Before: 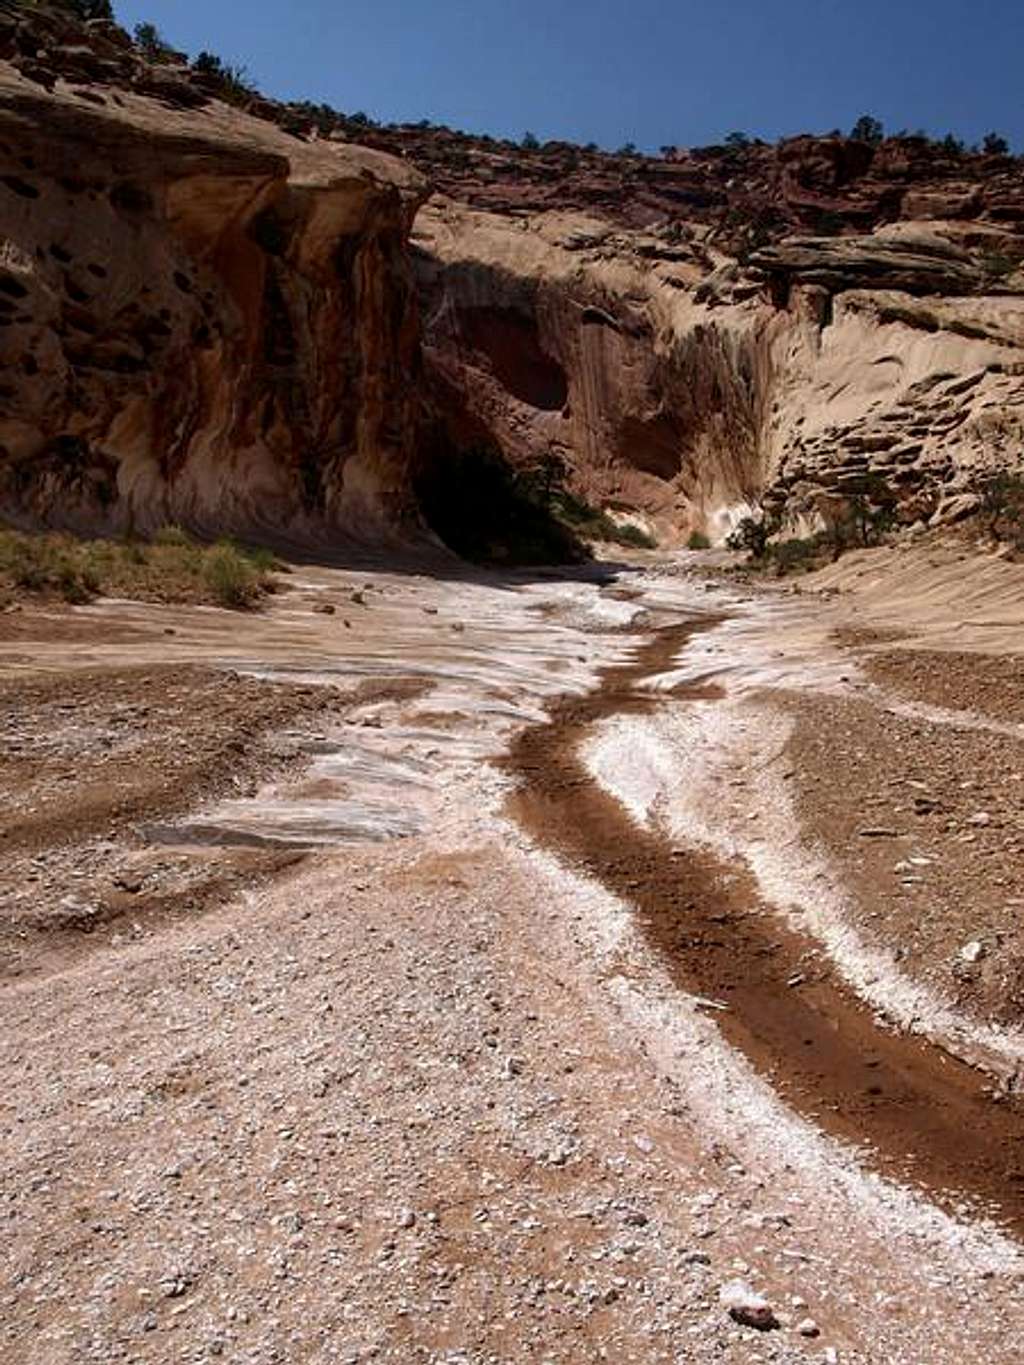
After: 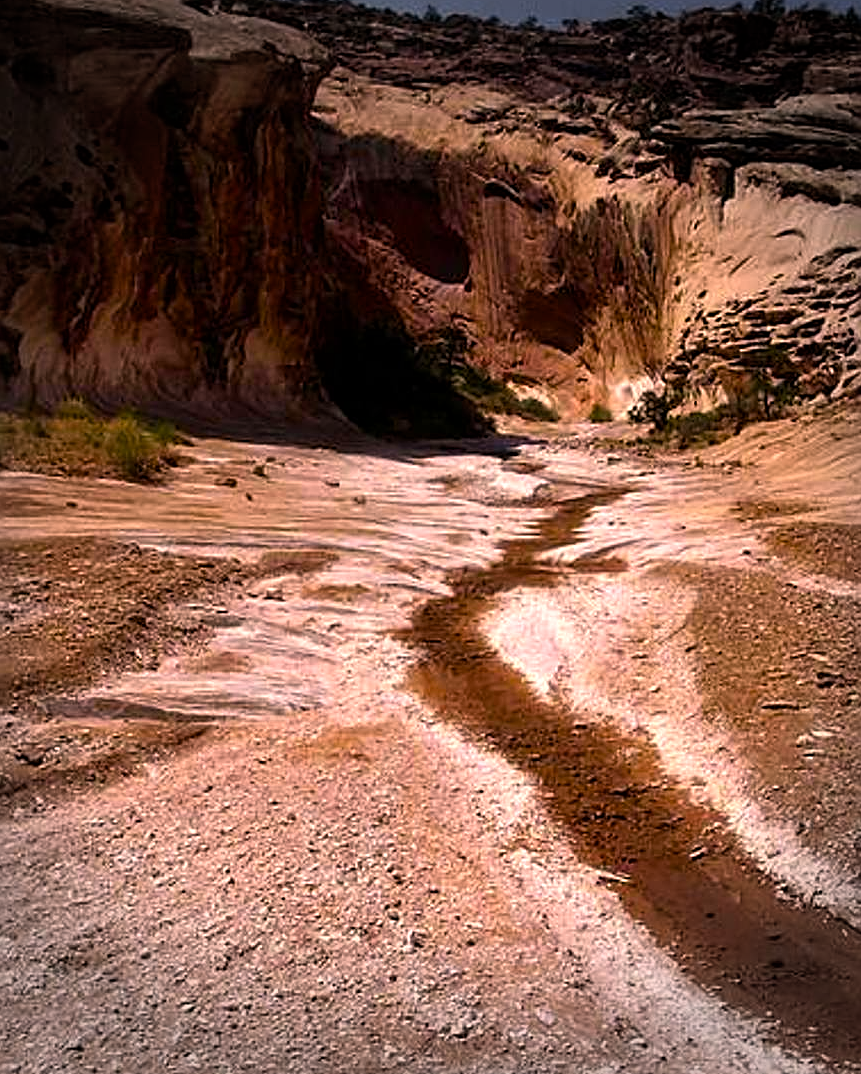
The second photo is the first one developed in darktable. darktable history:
sharpen: on, module defaults
crop and rotate: left 9.653%, top 9.361%, right 6.181%, bottom 11.909%
color balance rgb: highlights gain › chroma 1.635%, highlights gain › hue 55.22°, perceptual saturation grading › global saturation 24.975%, global vibrance 25.082%, contrast 9.47%
vignetting: fall-off start 69.31%, fall-off radius 30.18%, center (-0.009, 0), width/height ratio 0.991, shape 0.852
color correction: highlights a* 12.99, highlights b* 5.53
